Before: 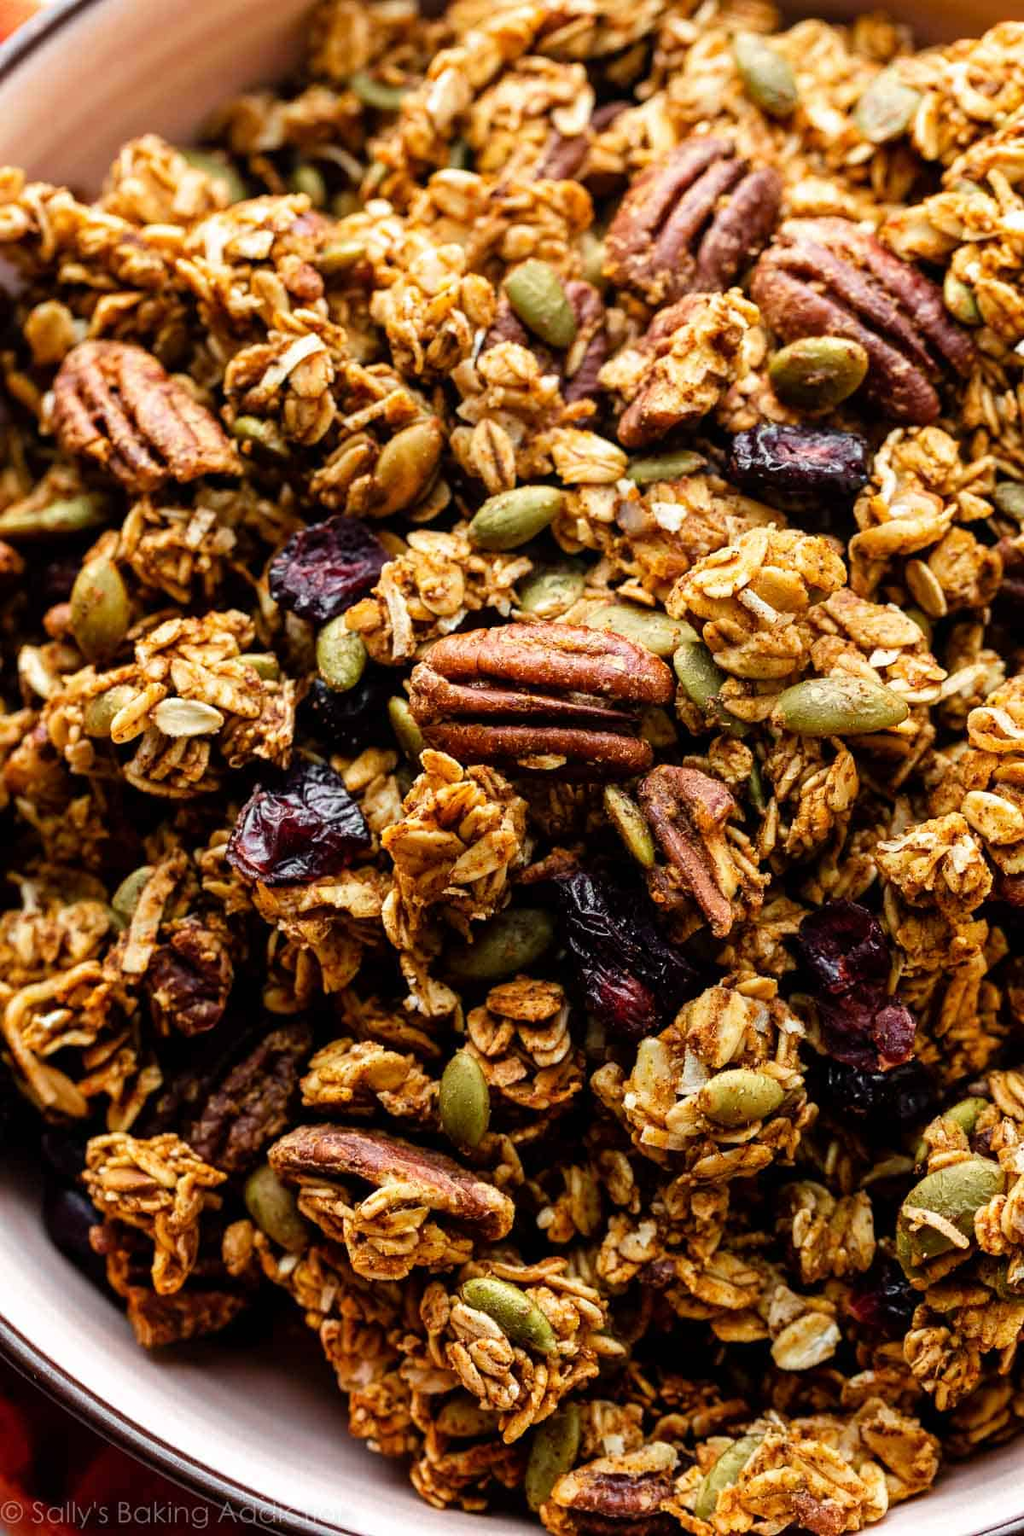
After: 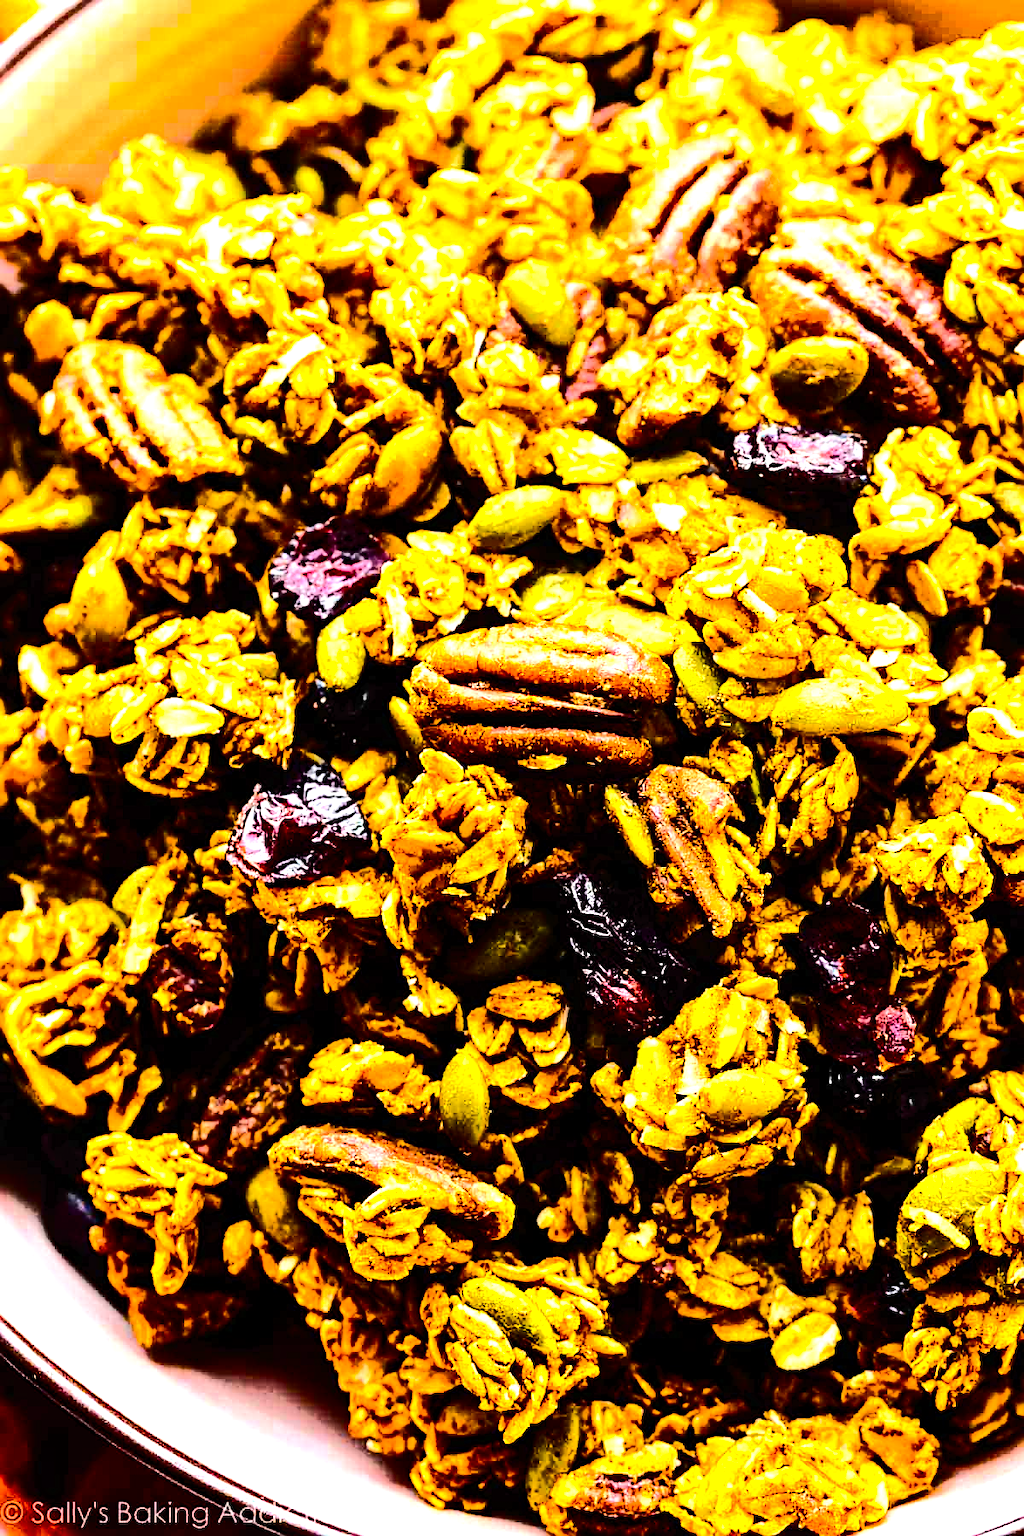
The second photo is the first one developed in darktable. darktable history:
sharpen: on, module defaults
tone equalizer: -8 EV -1.11 EV, -7 EV -1.03 EV, -6 EV -0.856 EV, -5 EV -0.601 EV, -3 EV 0.594 EV, -2 EV 0.863 EV, -1 EV 0.987 EV, +0 EV 1.06 EV, mask exposure compensation -0.509 EV
color balance rgb: linear chroma grading › global chroma 15.58%, perceptual saturation grading › global saturation 39.8%, perceptual brilliance grading › global brilliance 2.785%, perceptual brilliance grading › highlights -2.801%, perceptual brilliance grading › shadows 3.247%, global vibrance 20%
contrast brightness saturation: contrast 0.299
exposure: exposure 0.603 EV, compensate highlight preservation false
tone curve: curves: ch0 [(0, 0) (0.003, 0.015) (0.011, 0.019) (0.025, 0.025) (0.044, 0.039) (0.069, 0.053) (0.1, 0.076) (0.136, 0.107) (0.177, 0.143) (0.224, 0.19) (0.277, 0.253) (0.335, 0.32) (0.399, 0.412) (0.468, 0.524) (0.543, 0.668) (0.623, 0.717) (0.709, 0.769) (0.801, 0.82) (0.898, 0.865) (1, 1)], color space Lab, independent channels, preserve colors none
local contrast: mode bilateral grid, contrast 20, coarseness 51, detail 120%, midtone range 0.2
